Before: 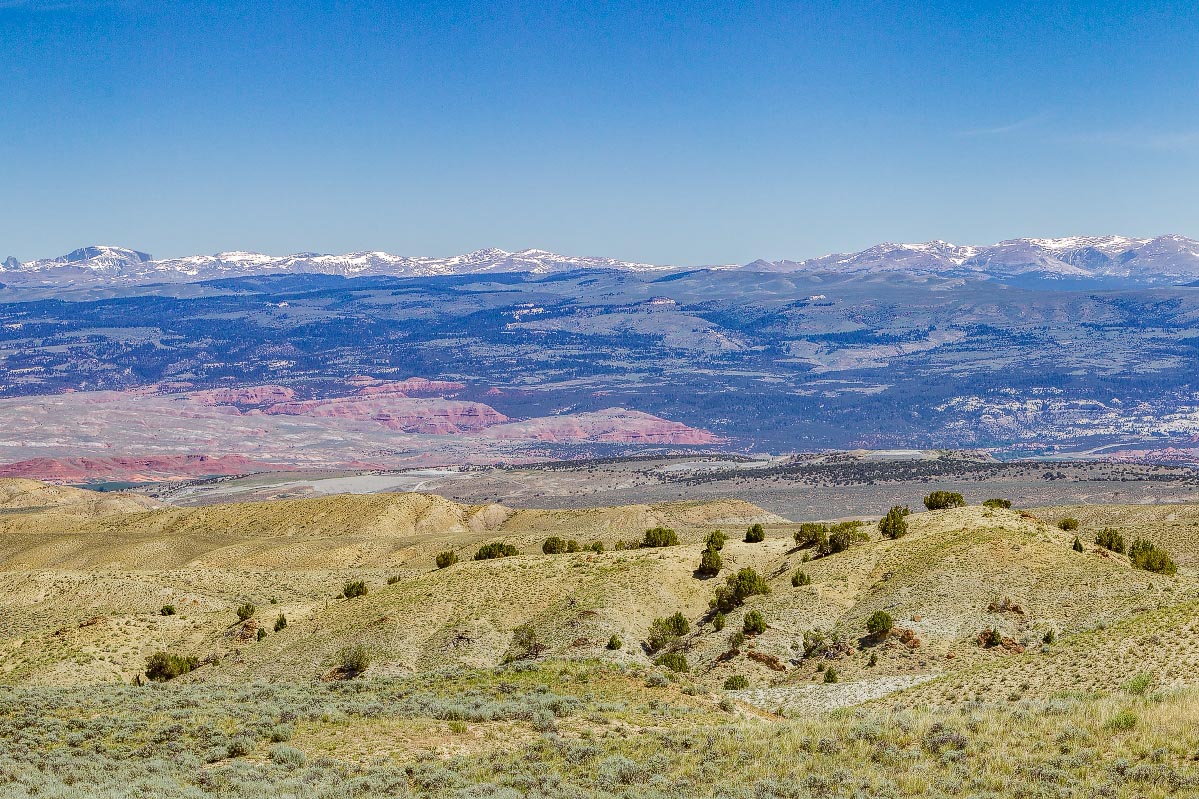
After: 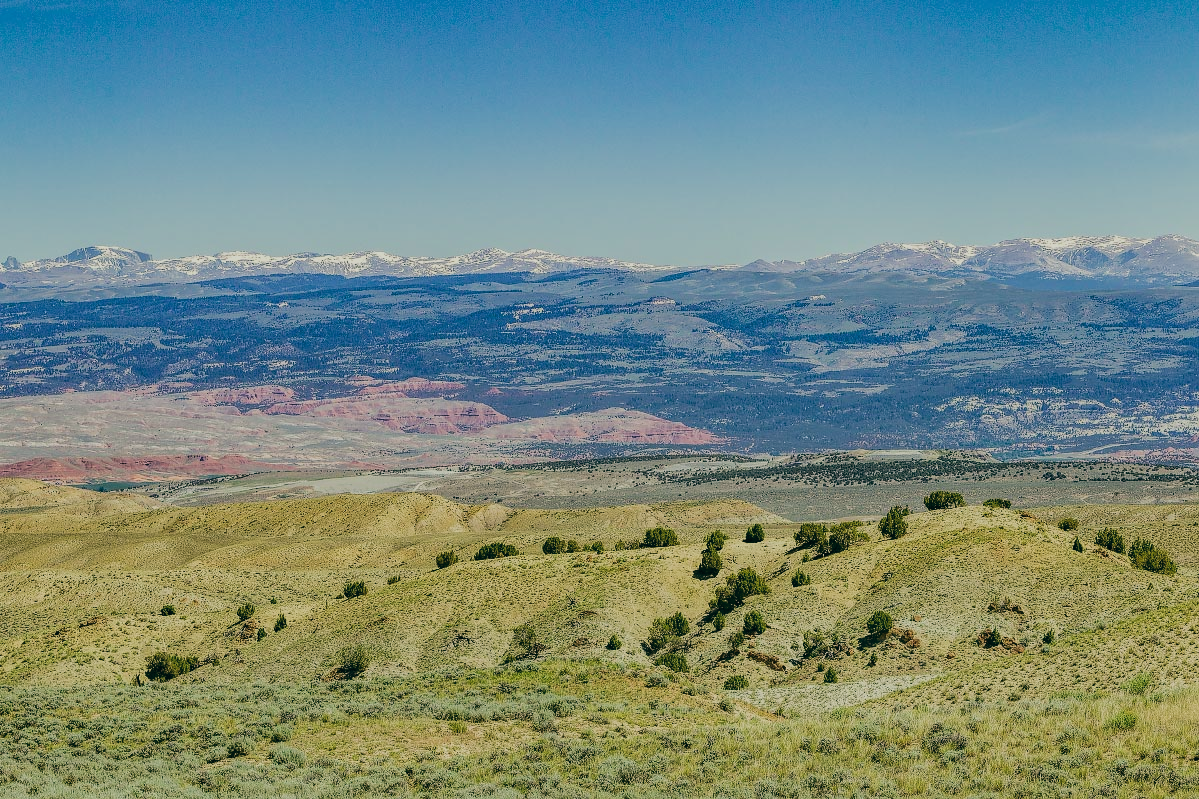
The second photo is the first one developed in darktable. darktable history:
filmic rgb: black relative exposure -7.65 EV, white relative exposure 4.56 EV, hardness 3.61, contrast 1.106
color balance: lift [1.005, 0.99, 1.007, 1.01], gamma [1, 1.034, 1.032, 0.966], gain [0.873, 1.055, 1.067, 0.933]
